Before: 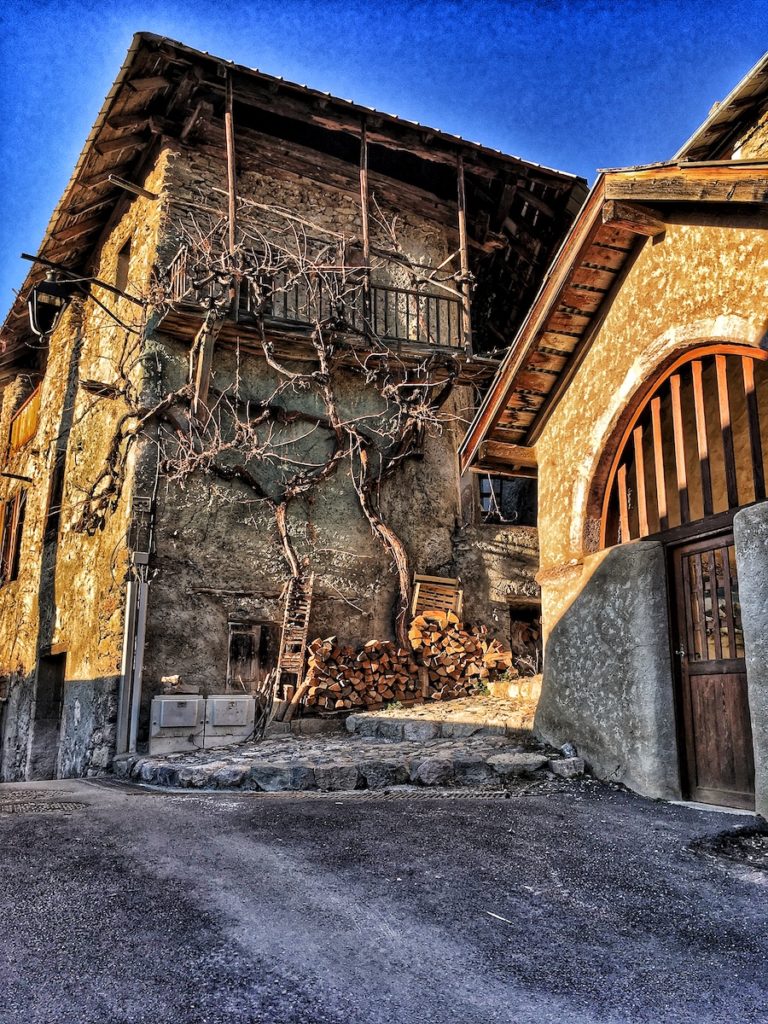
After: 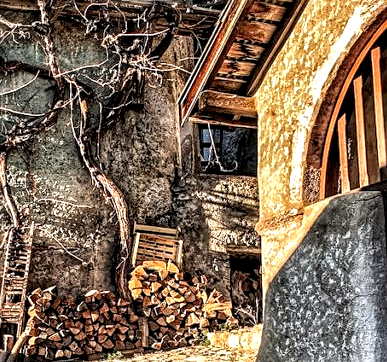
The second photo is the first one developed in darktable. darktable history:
sharpen: on, module defaults
local contrast: highlights 16%, detail 187%
crop: left 36.524%, top 34.235%, right 13.036%, bottom 30.346%
exposure: exposure 0.26 EV, compensate exposure bias true, compensate highlight preservation false
